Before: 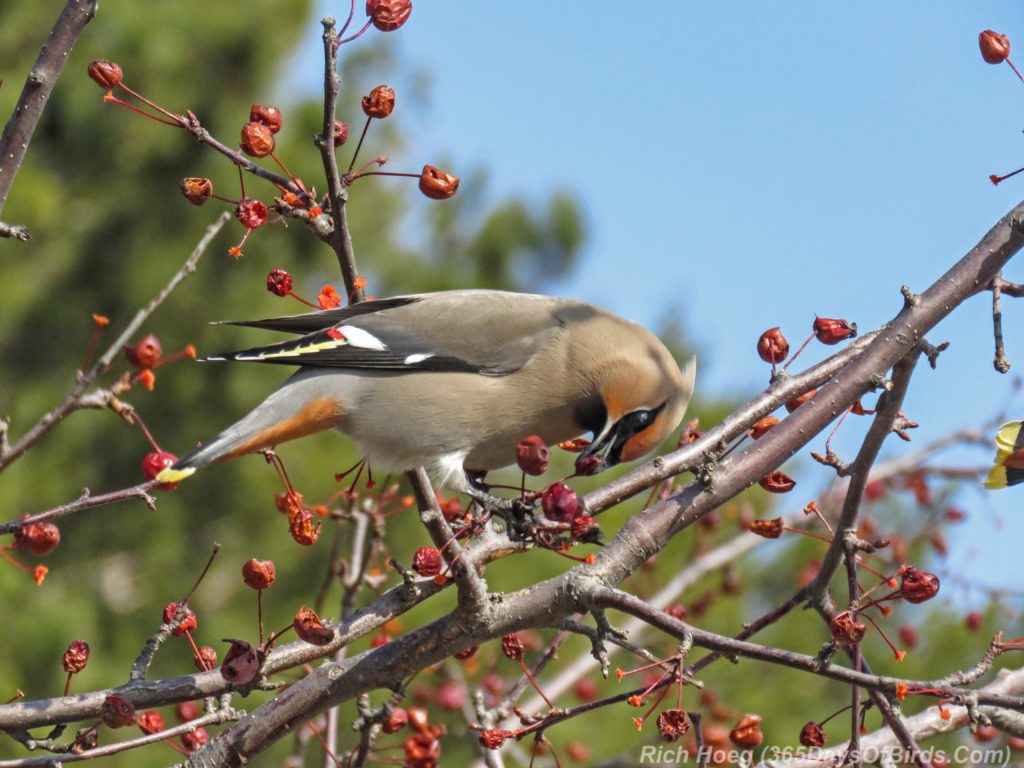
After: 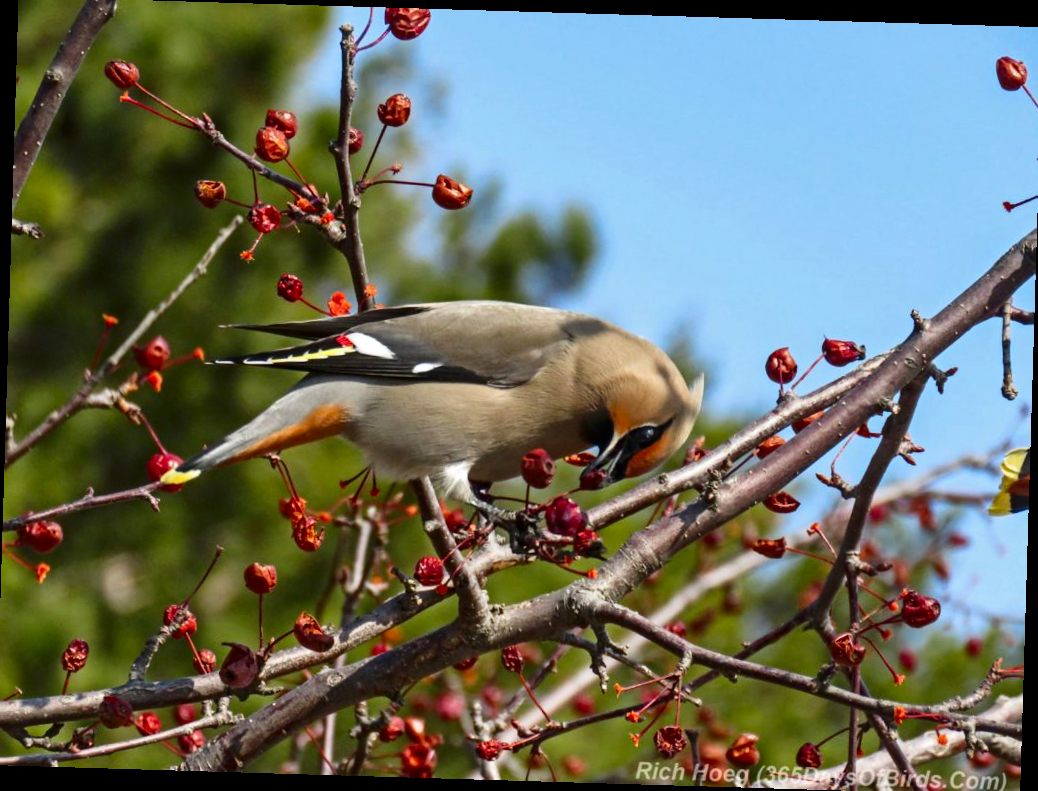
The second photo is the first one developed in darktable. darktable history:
crop: left 0.434%, top 0.485%, right 0.244%, bottom 0.386%
contrast brightness saturation: contrast 0.19, brightness -0.11, saturation 0.21
rotate and perspective: rotation 1.72°, automatic cropping off
